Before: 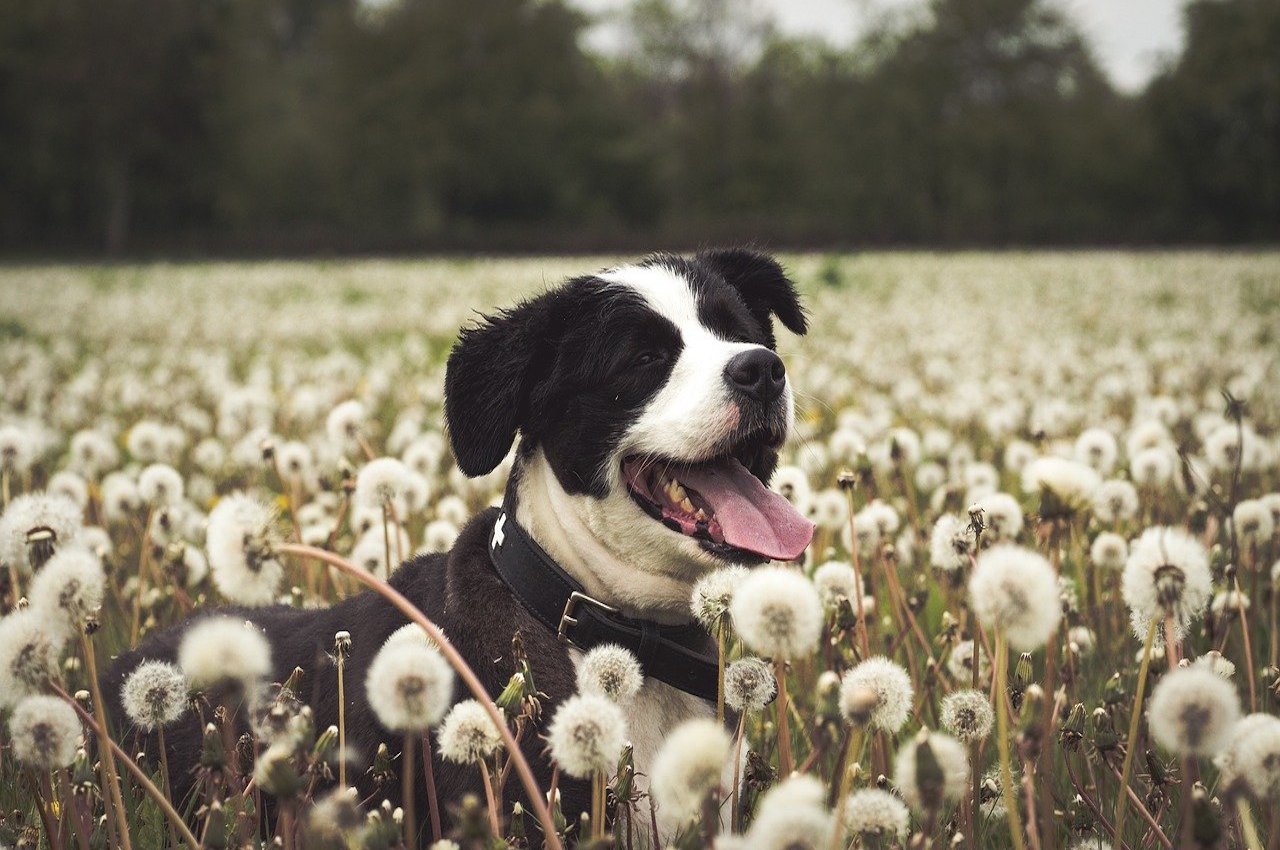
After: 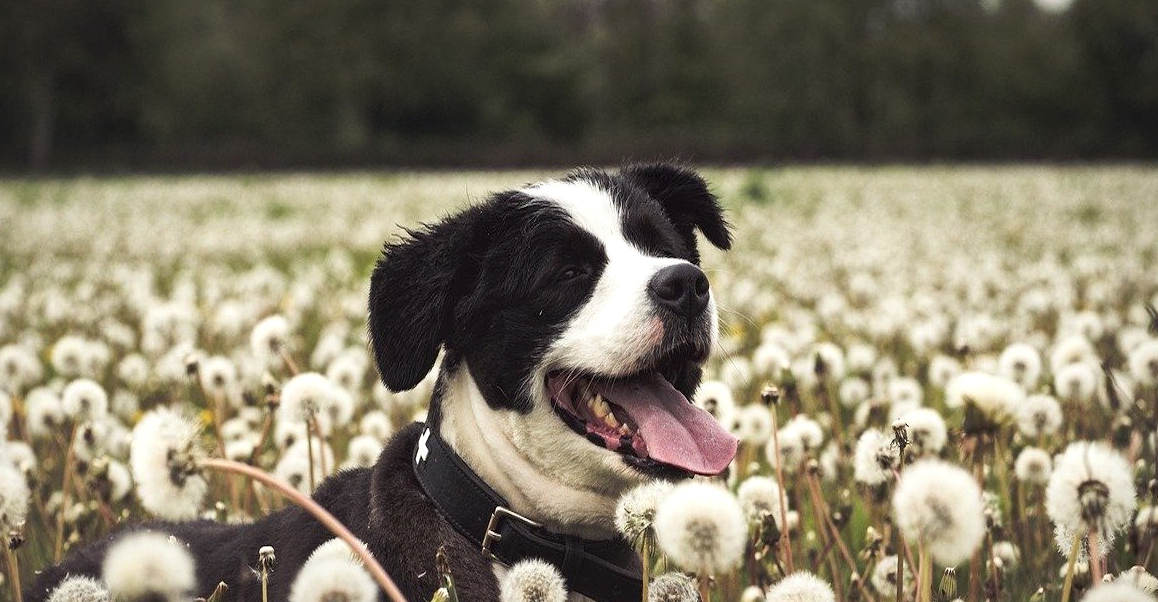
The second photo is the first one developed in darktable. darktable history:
crop: left 5.954%, top 10.031%, right 3.571%, bottom 19.131%
shadows and highlights: shadows -31.3, highlights 29.23
local contrast: mode bilateral grid, contrast 20, coarseness 50, detail 149%, midtone range 0.2
